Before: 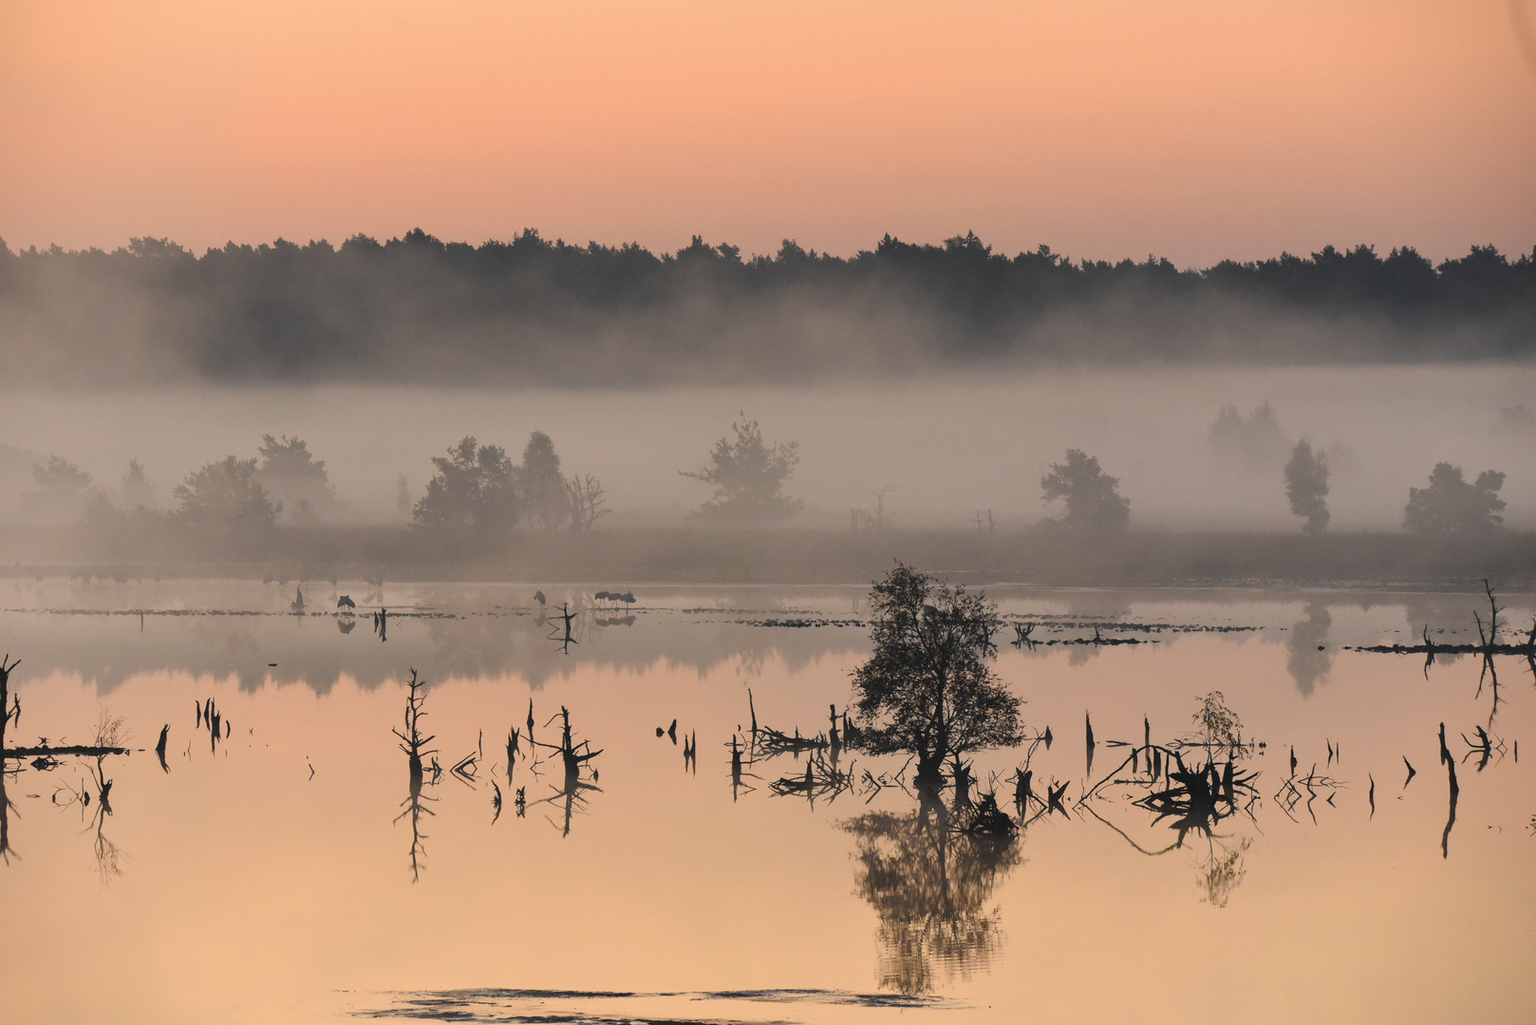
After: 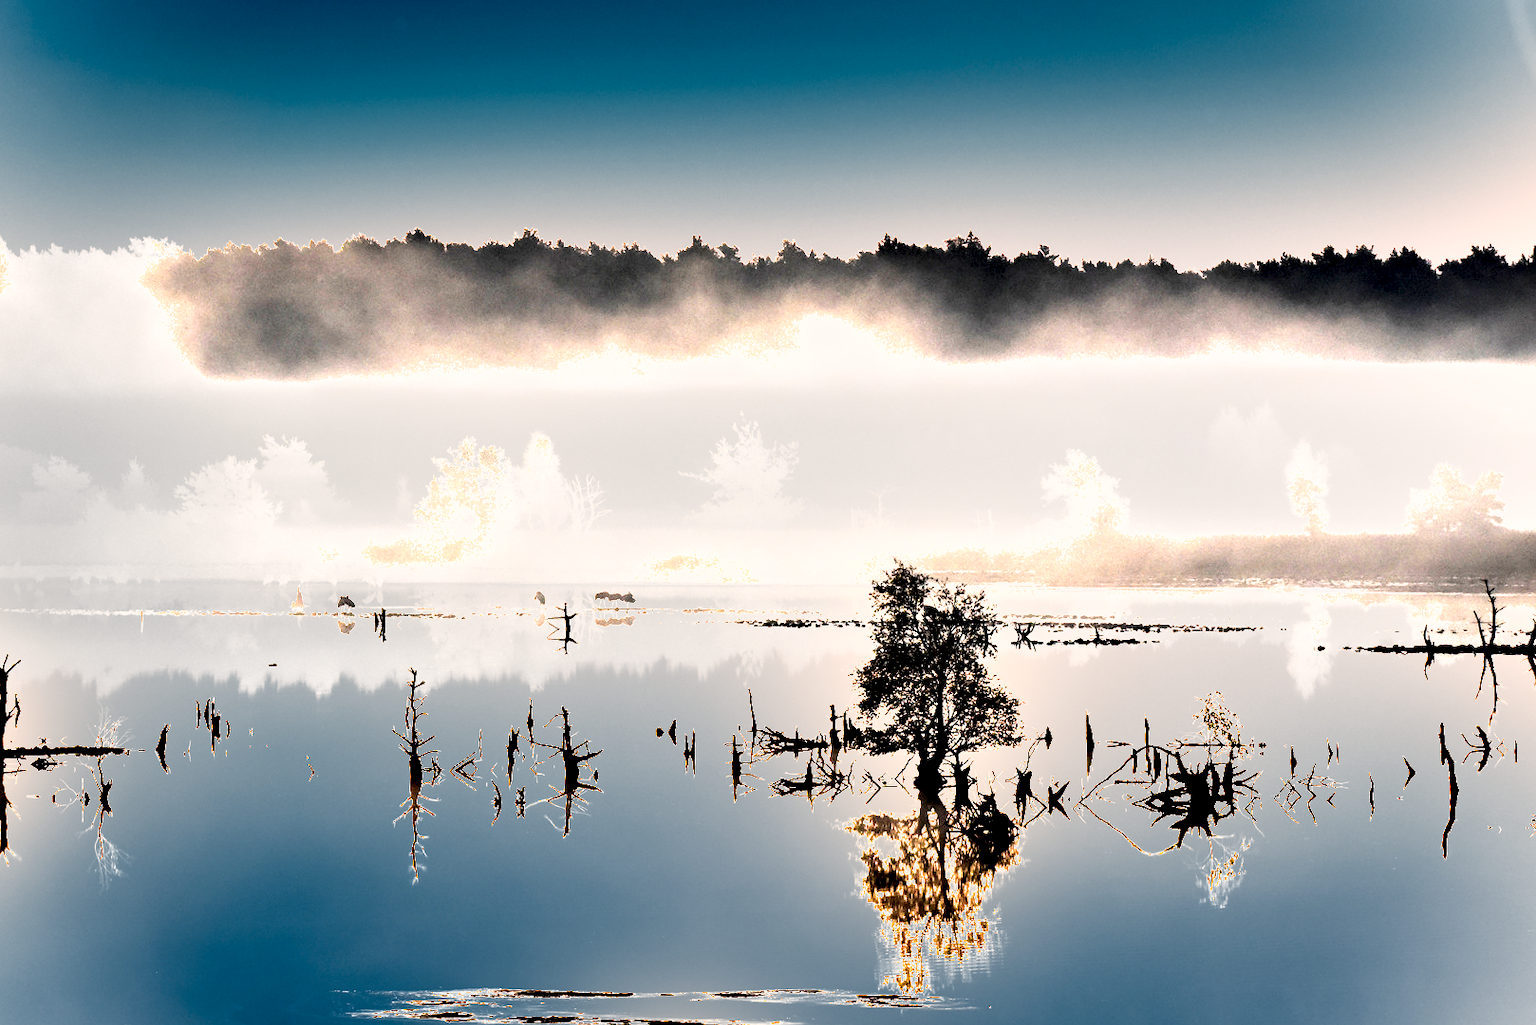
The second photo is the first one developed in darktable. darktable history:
tone equalizer: -8 EV -1.05 EV, -7 EV -1.01 EV, -6 EV -0.869 EV, -5 EV -0.567 EV, -3 EV 0.578 EV, -2 EV 0.888 EV, -1 EV 0.995 EV, +0 EV 1.06 EV
exposure: black level correction 0, exposure 1.629 EV, compensate highlight preservation false
shadows and highlights: soften with gaussian
